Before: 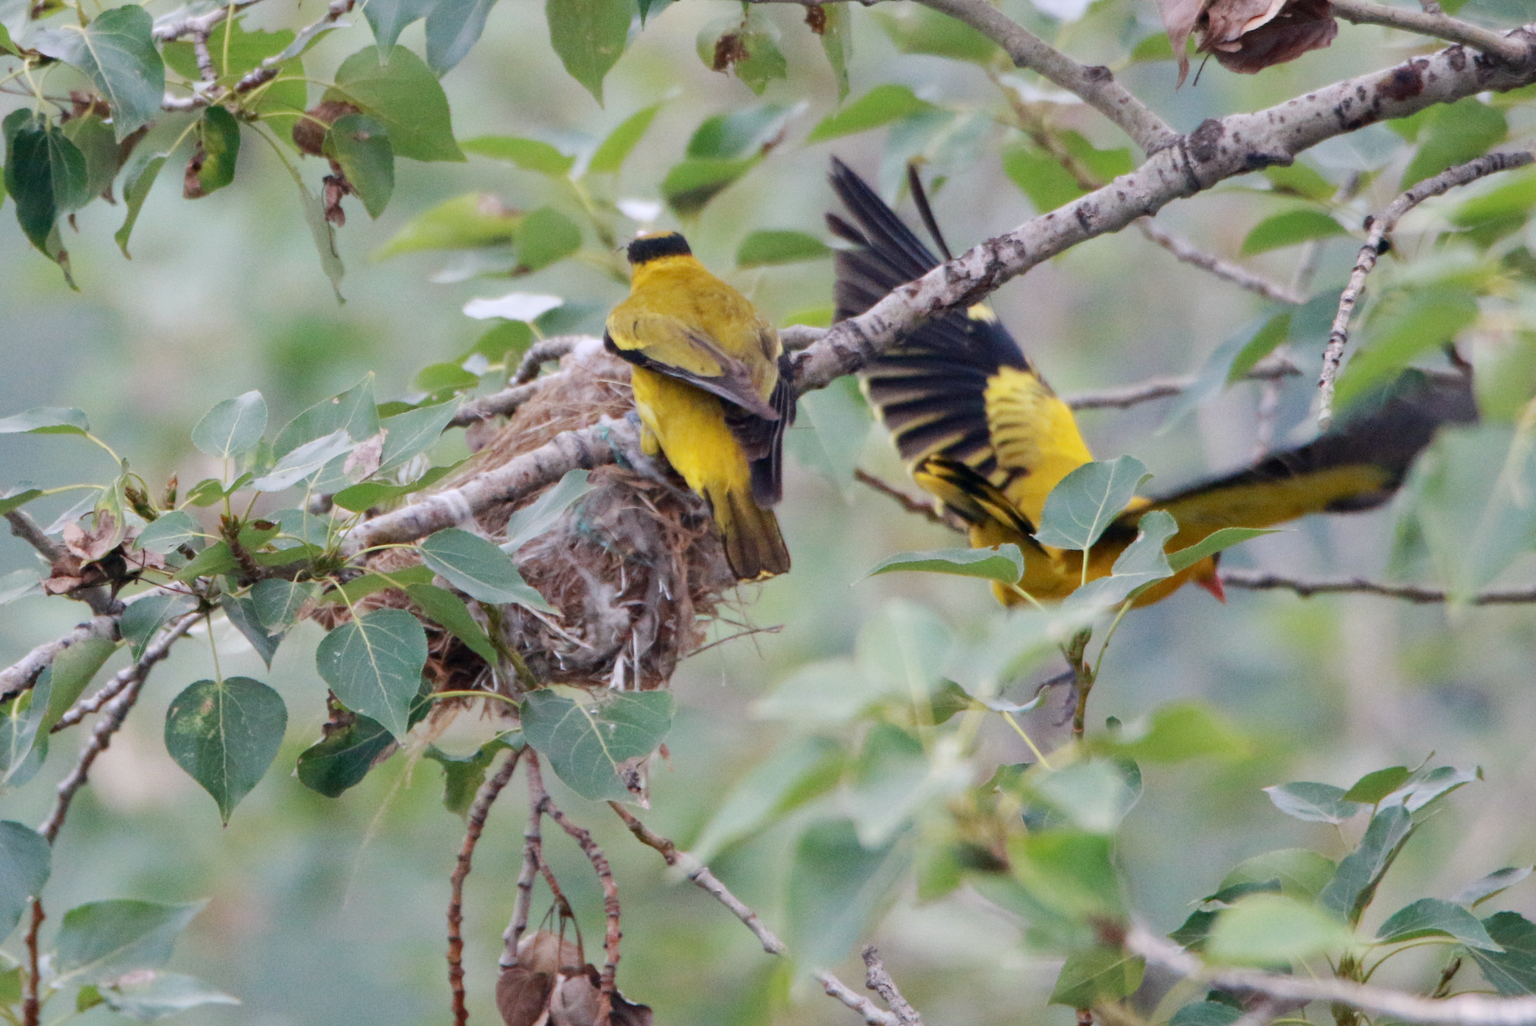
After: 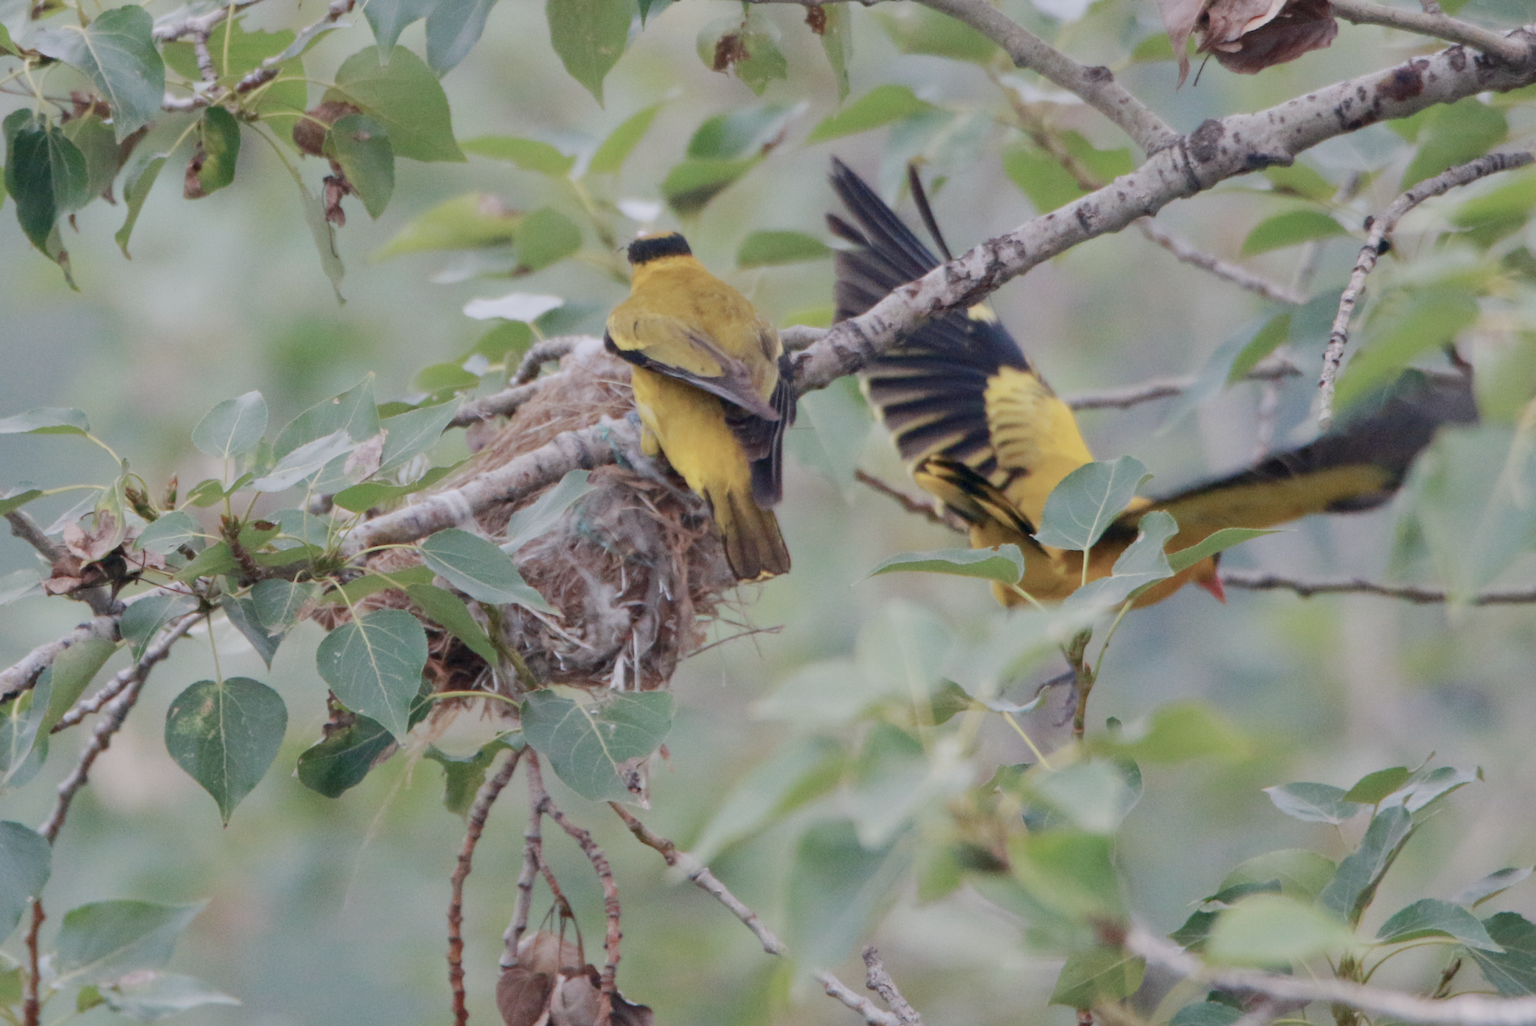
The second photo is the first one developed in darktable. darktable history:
shadows and highlights: shadows 12, white point adjustment 1.2, highlights -0.36, soften with gaussian
color balance rgb: perceptual saturation grading › global saturation -27.94%, hue shift -2.27°, contrast -21.26%
